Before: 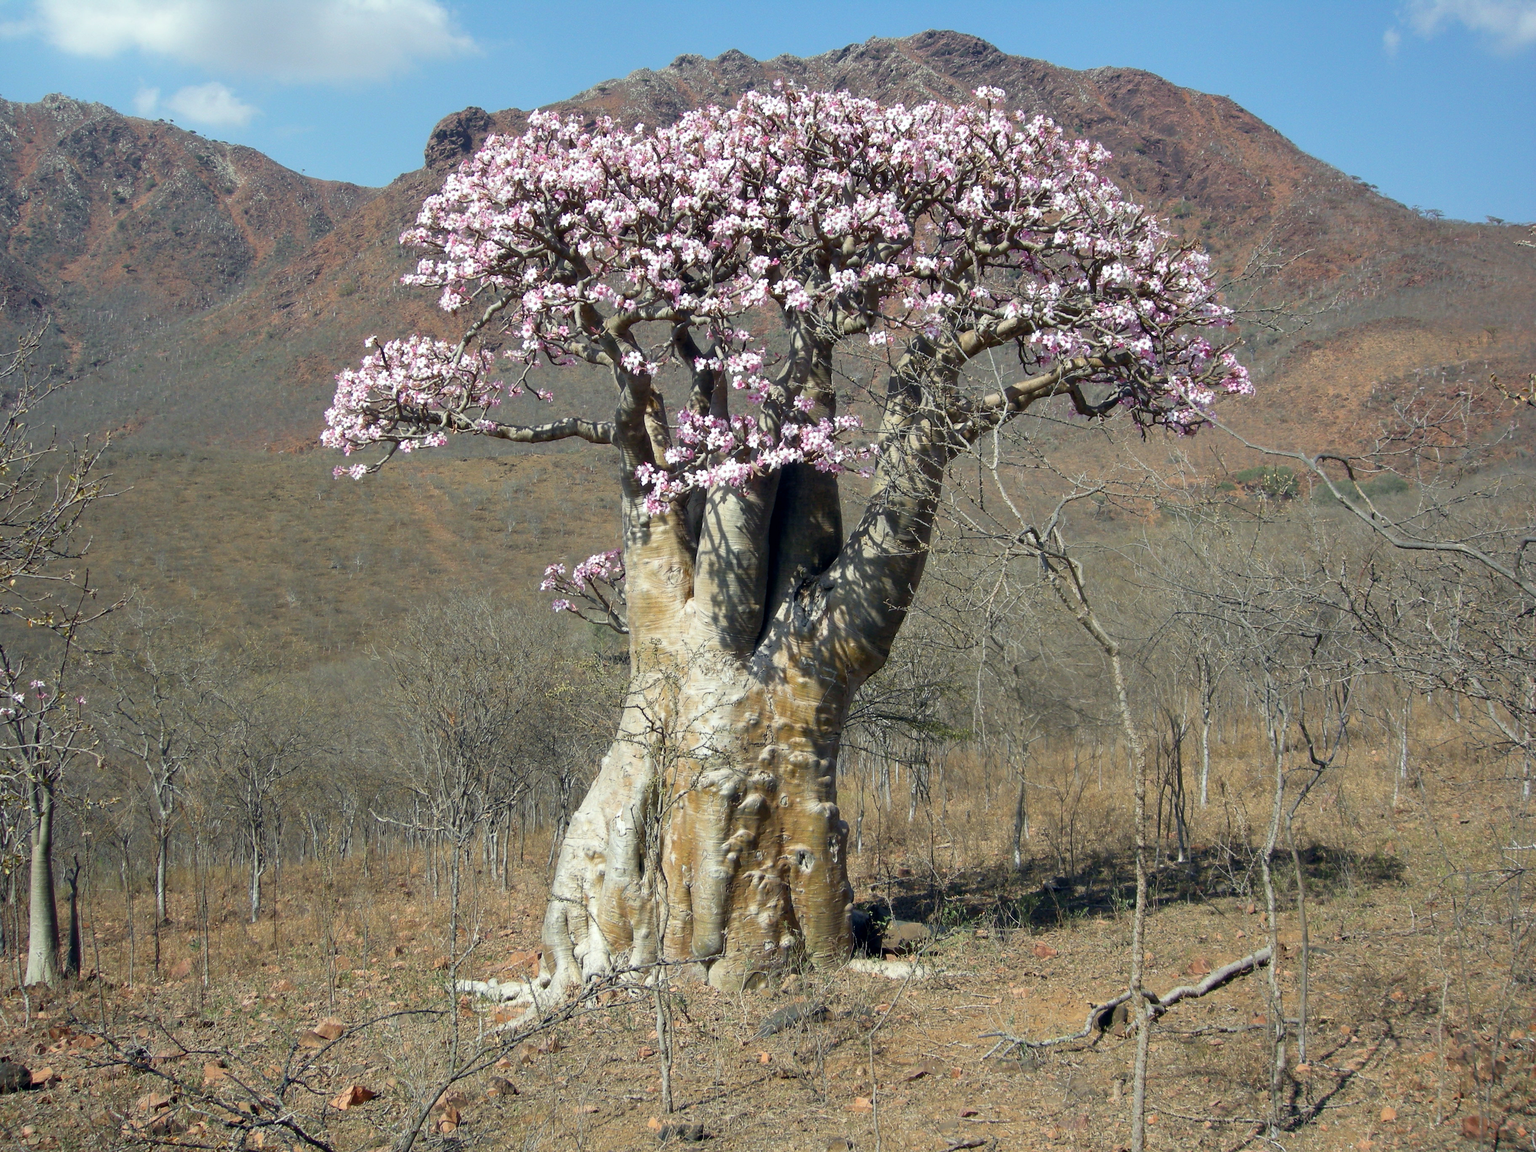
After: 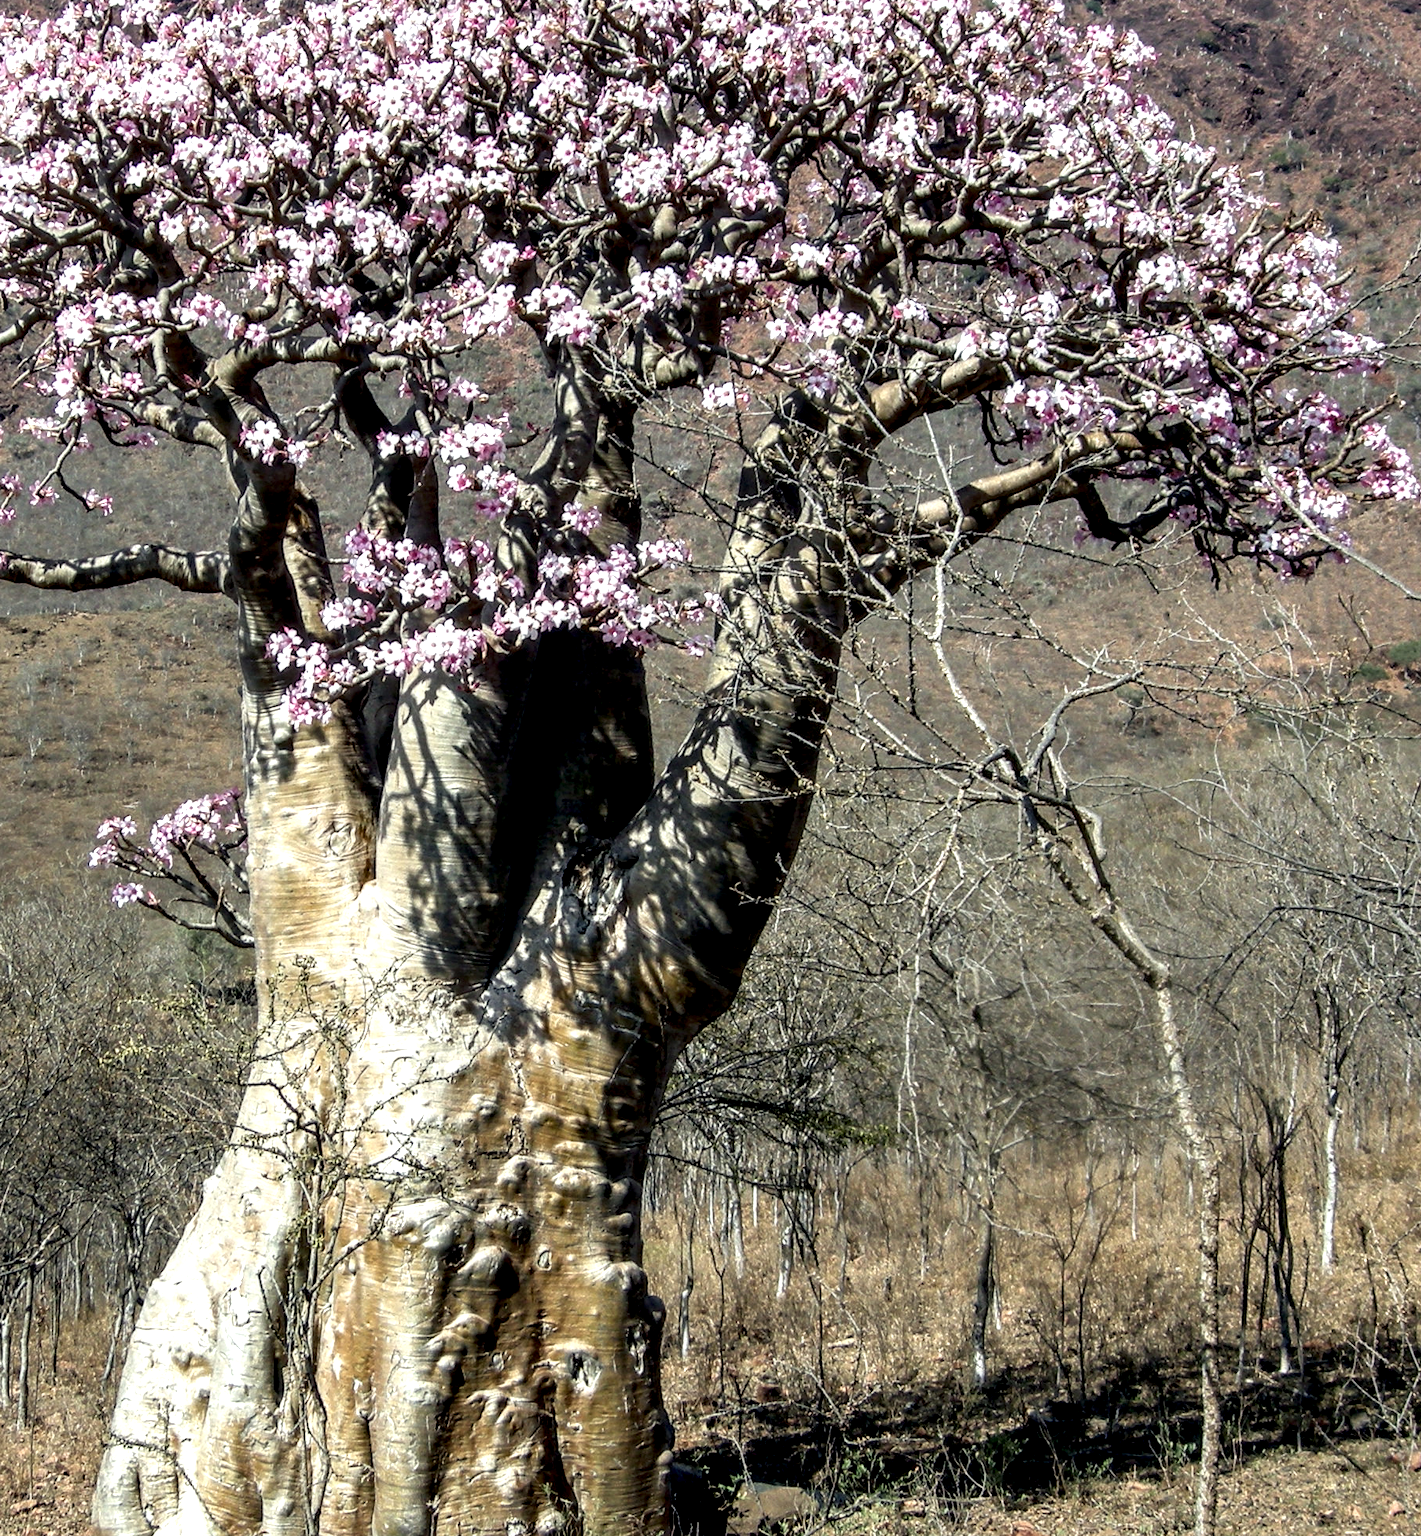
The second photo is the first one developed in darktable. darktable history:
crop: left 32.075%, top 10.976%, right 18.355%, bottom 17.596%
local contrast: detail 203%
